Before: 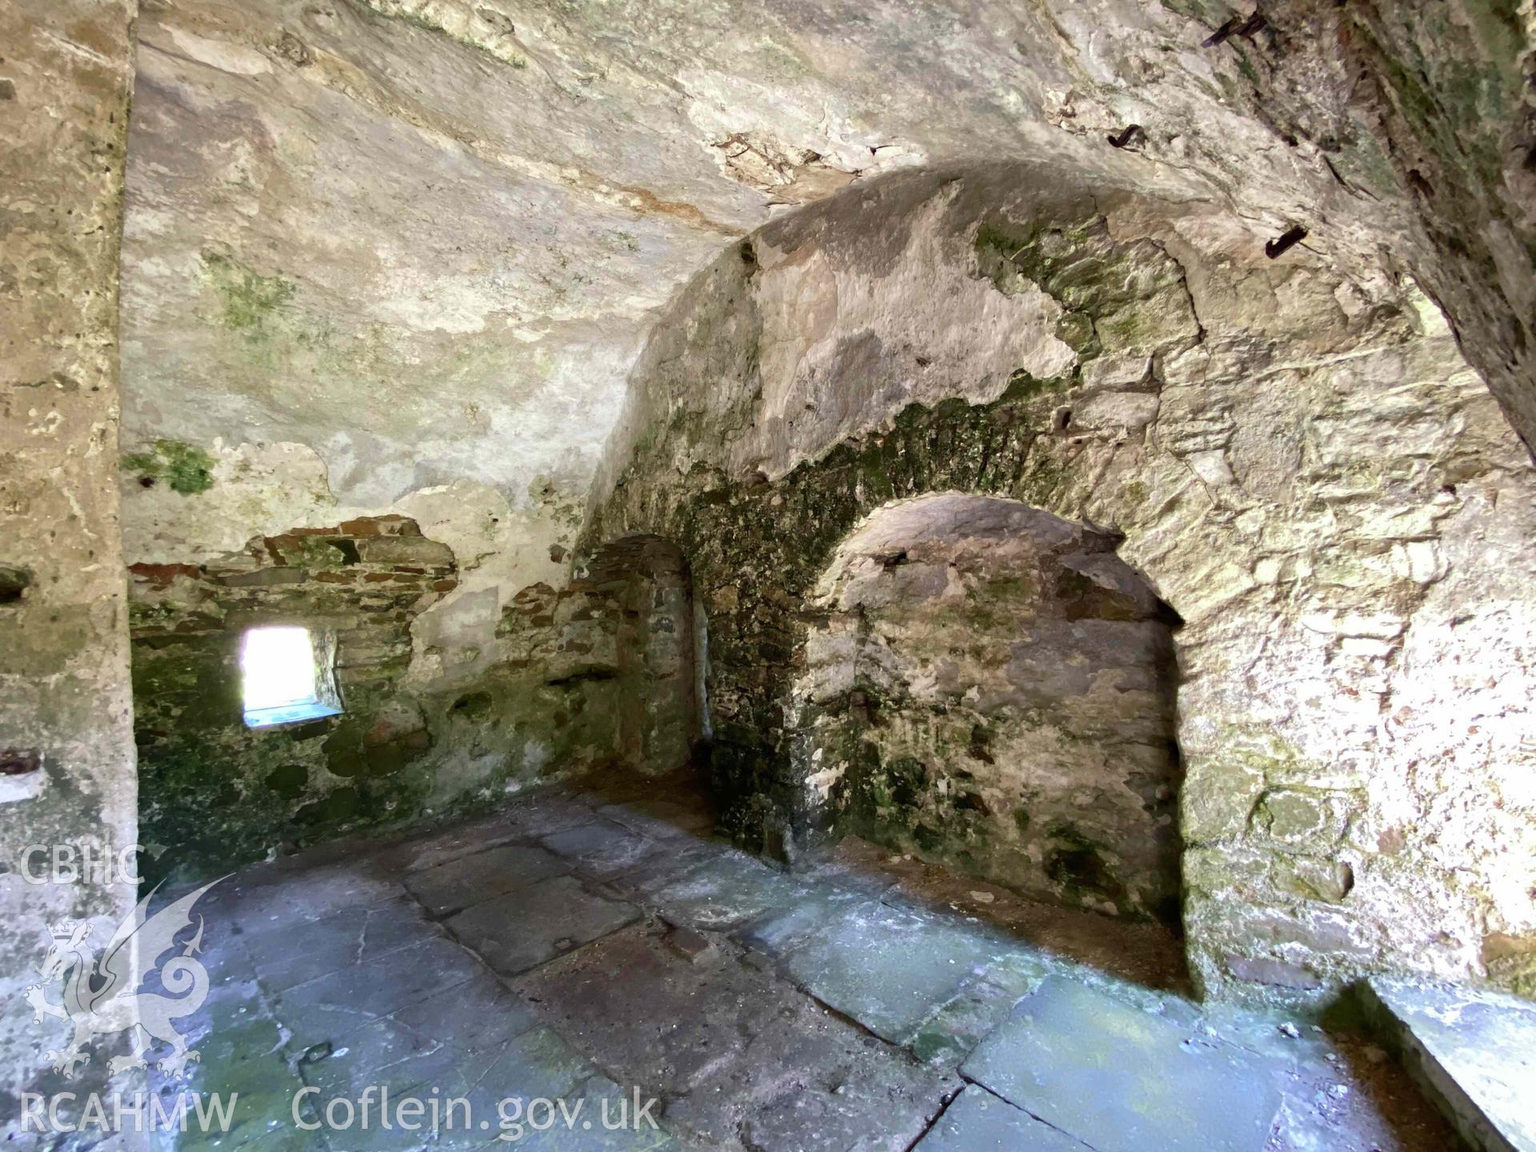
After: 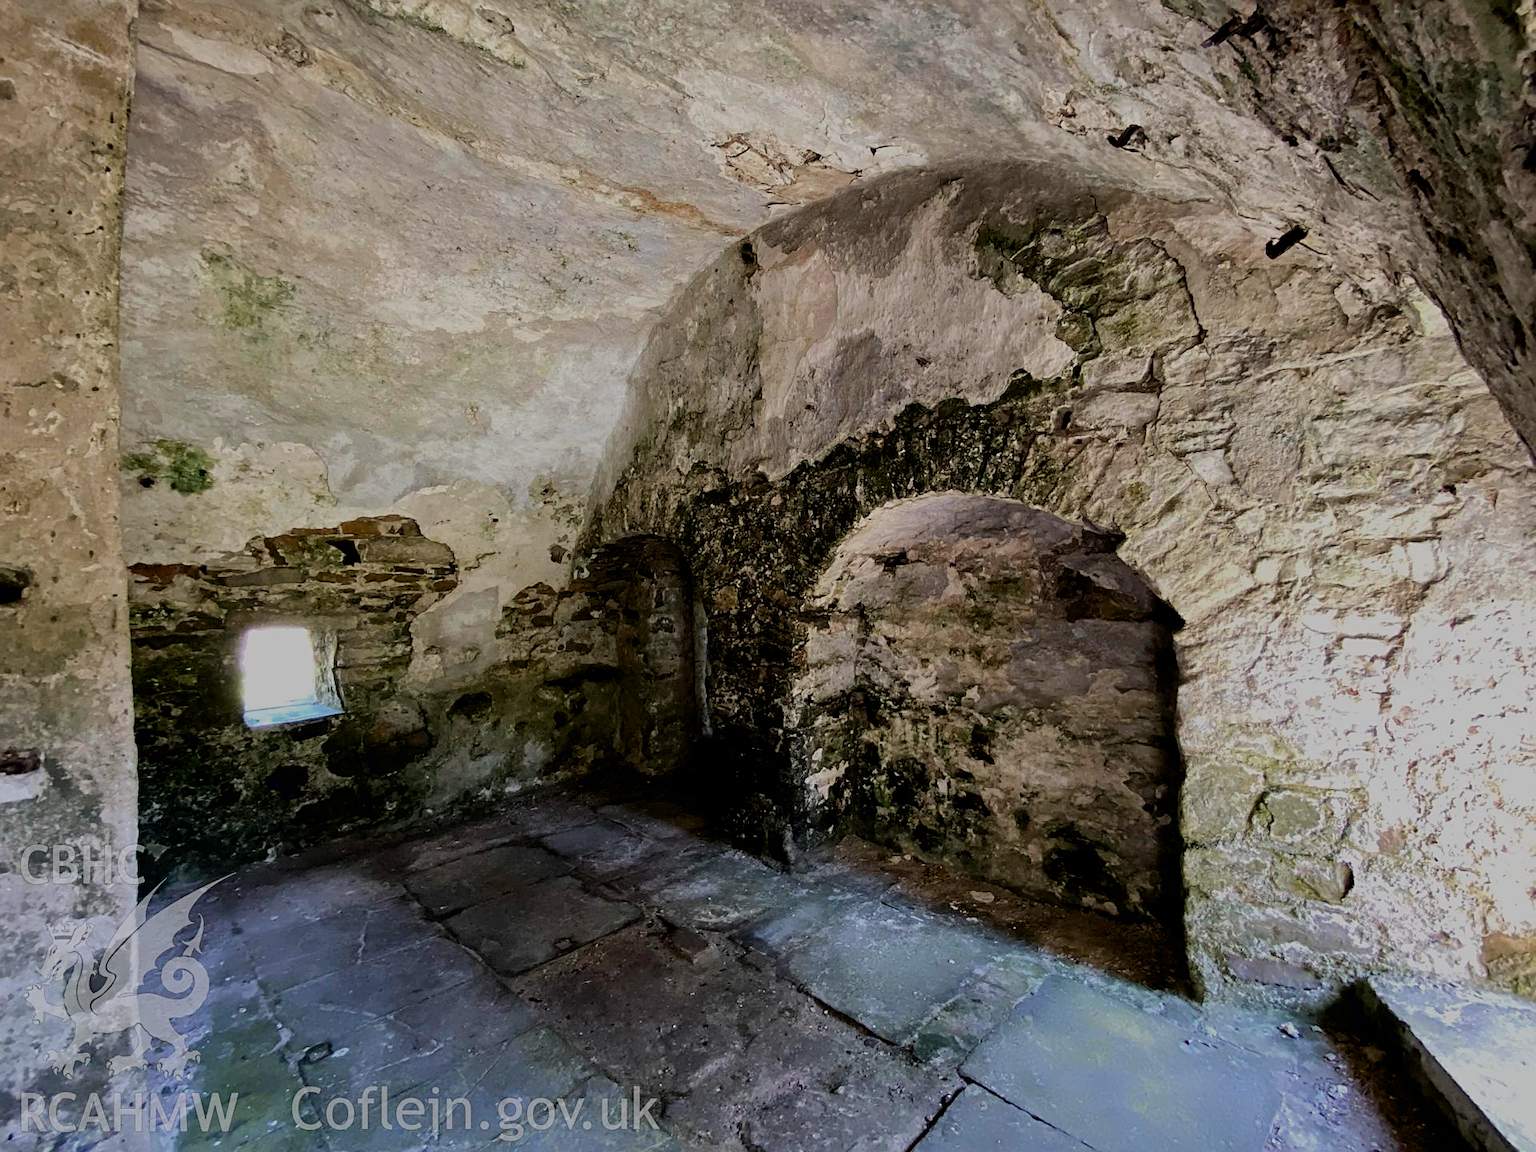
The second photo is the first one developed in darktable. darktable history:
filmic rgb: black relative exposure -7.65 EV, white relative exposure 4.56 EV, hardness 3.61
sharpen: on, module defaults
exposure: black level correction 0.009, exposure -0.644 EV, compensate highlight preservation false
